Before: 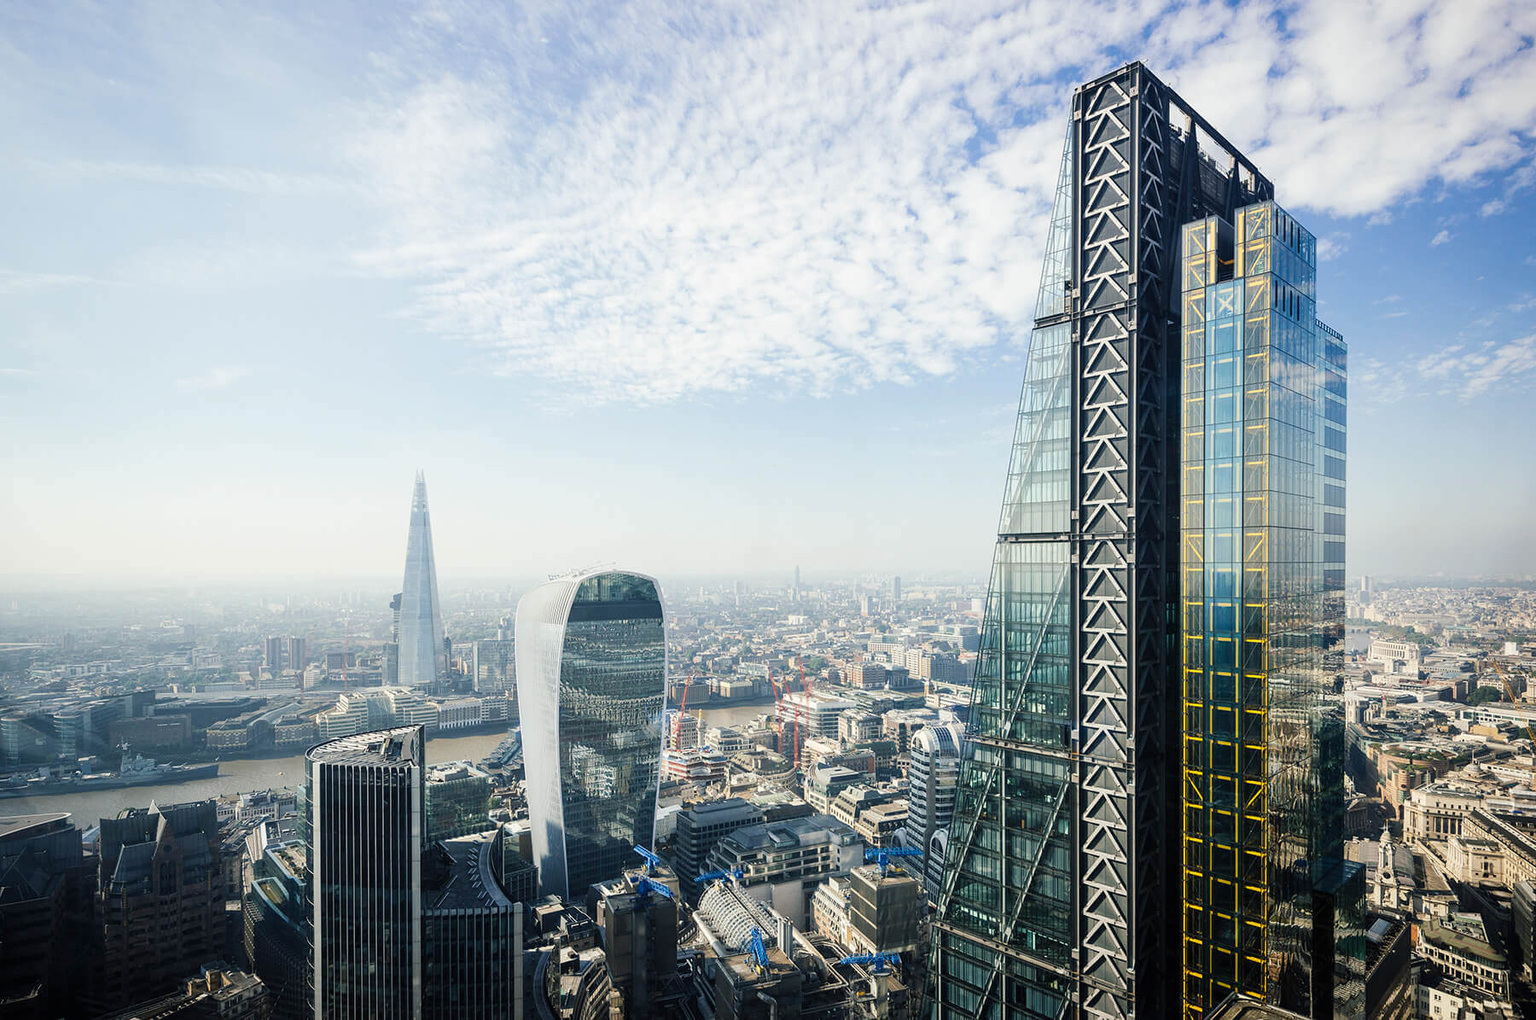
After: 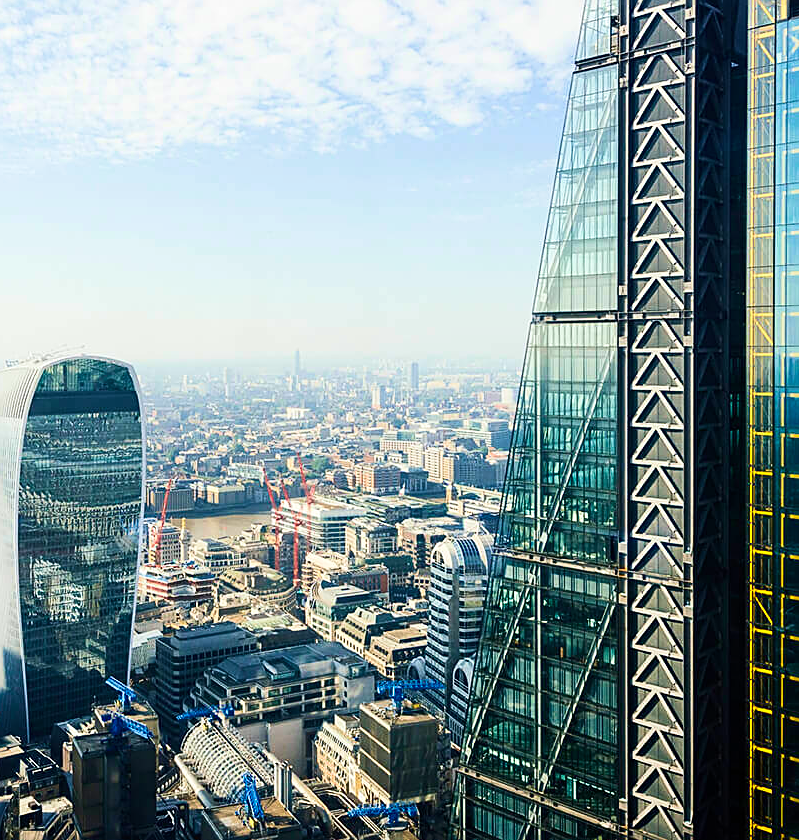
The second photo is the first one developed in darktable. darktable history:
crop: left 35.432%, top 26.233%, right 20.145%, bottom 3.432%
sharpen: on, module defaults
contrast brightness saturation: contrast 0.18, saturation 0.3
velvia: strength 39.63%
